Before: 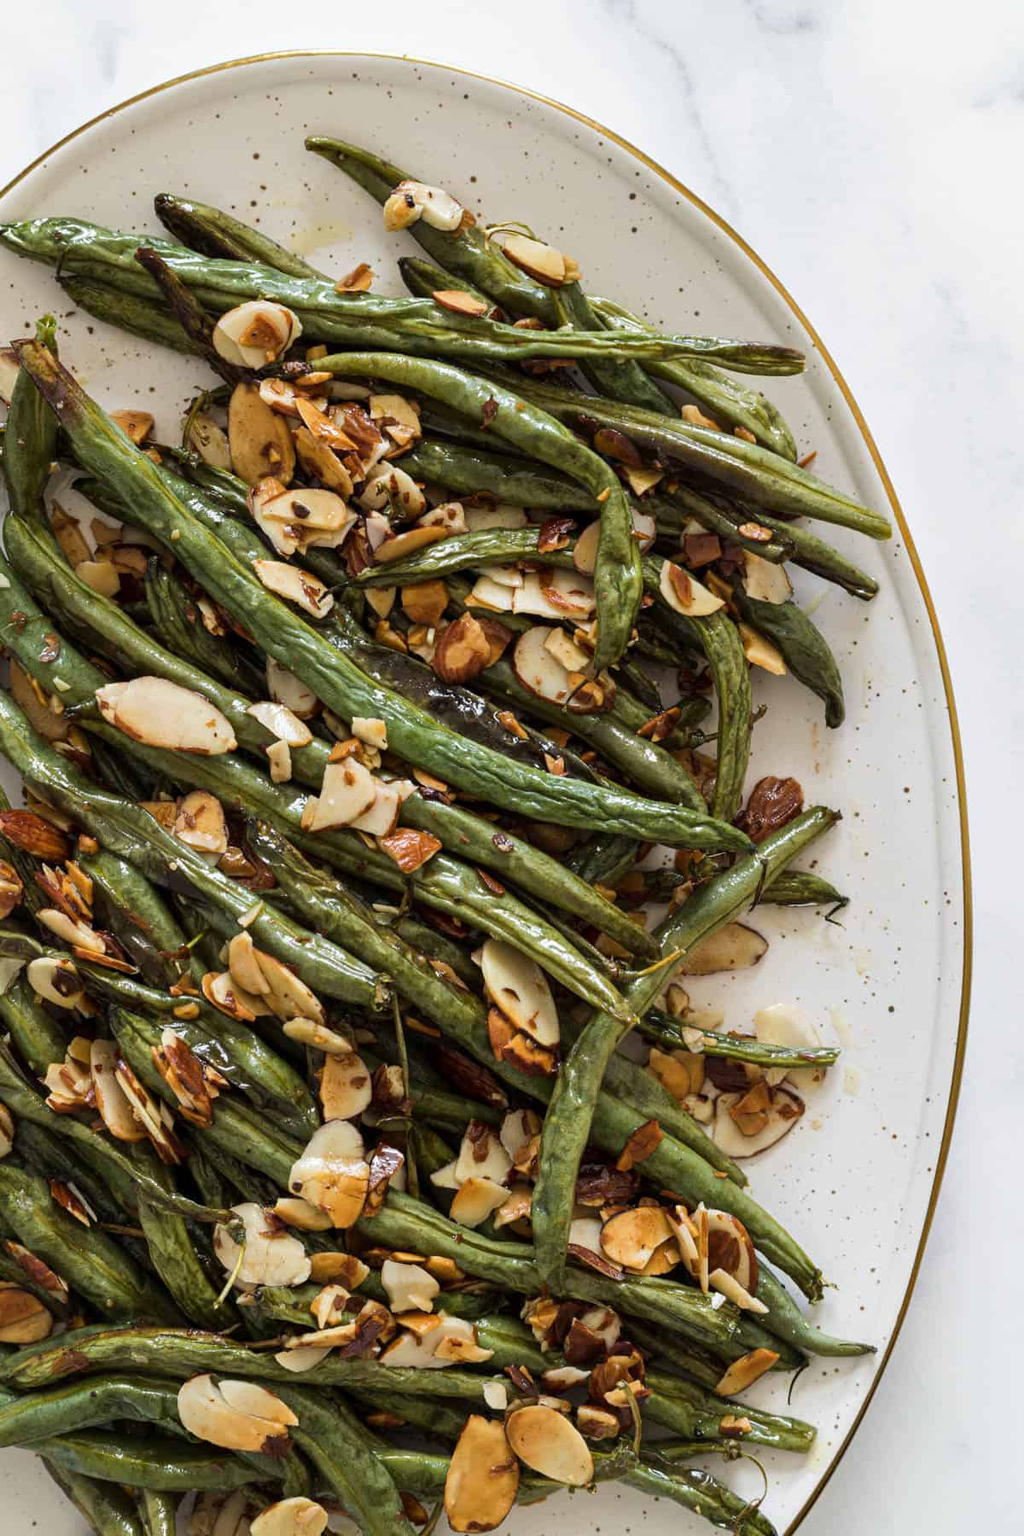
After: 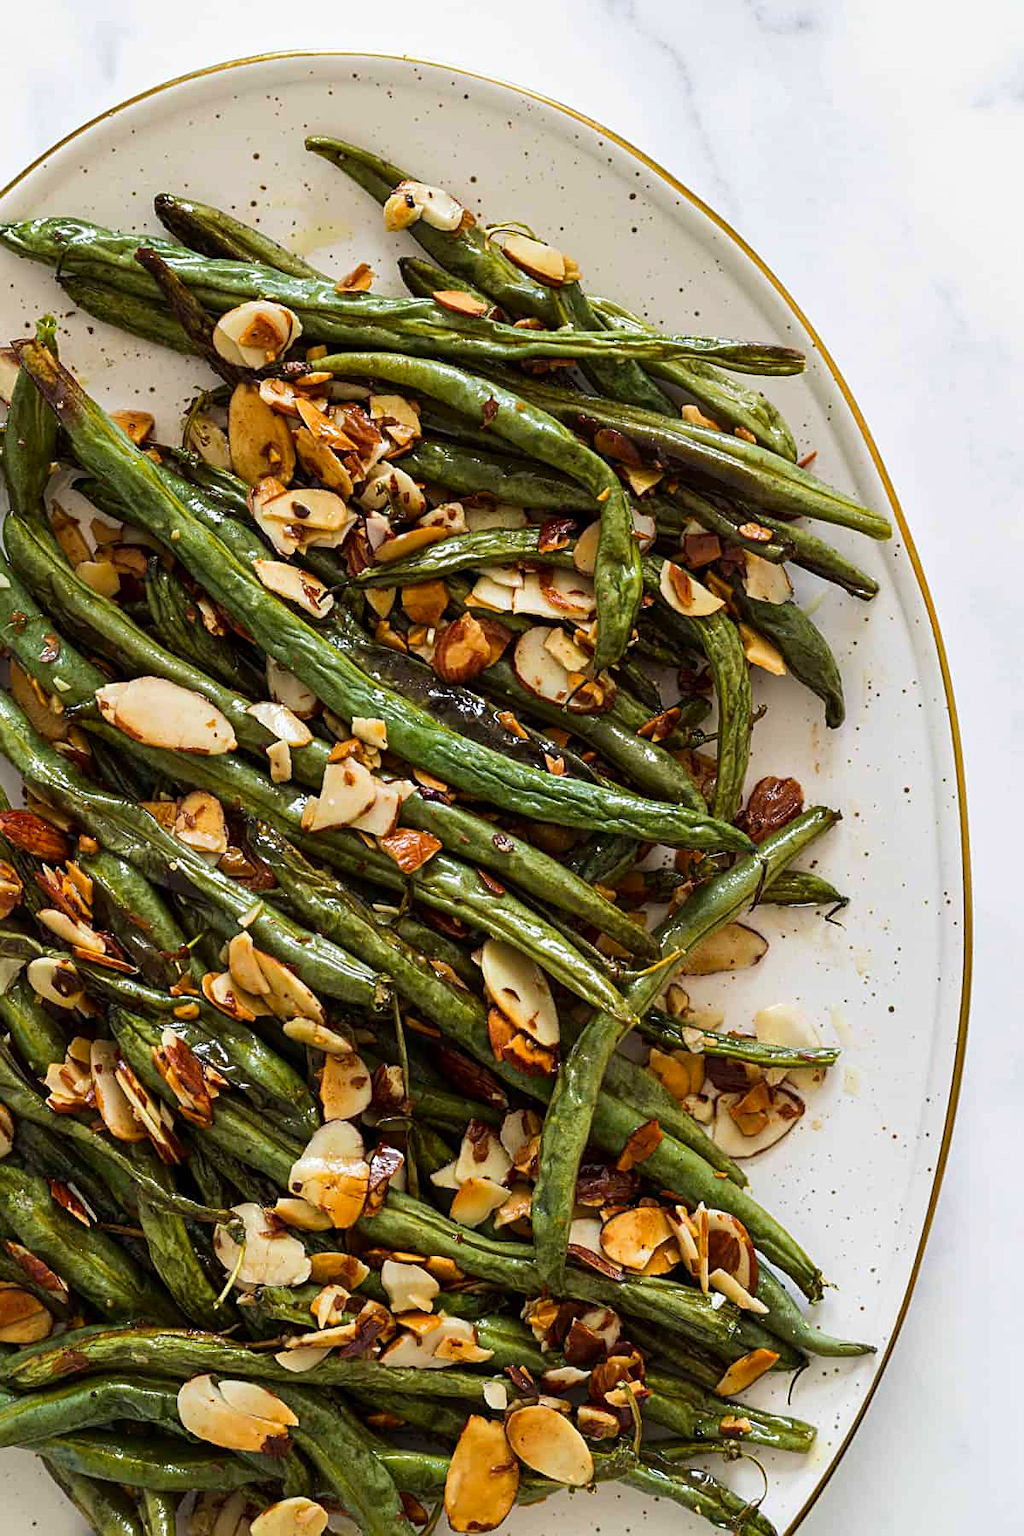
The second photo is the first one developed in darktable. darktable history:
sharpen: on, module defaults
contrast brightness saturation: contrast 0.088, saturation 0.269
